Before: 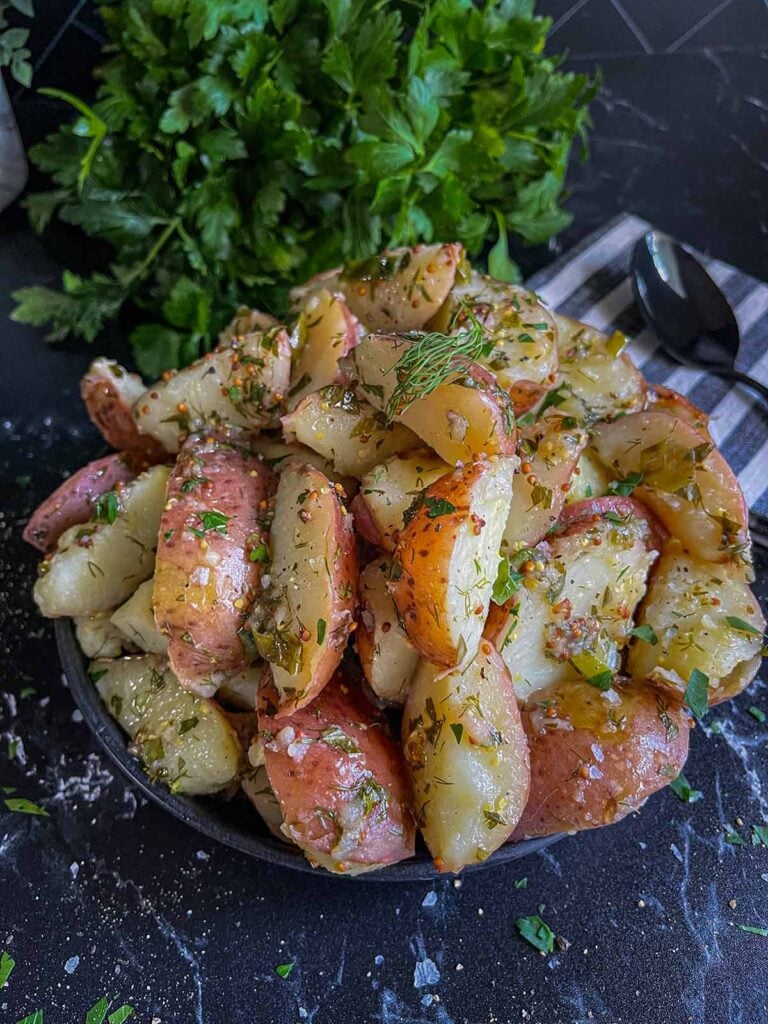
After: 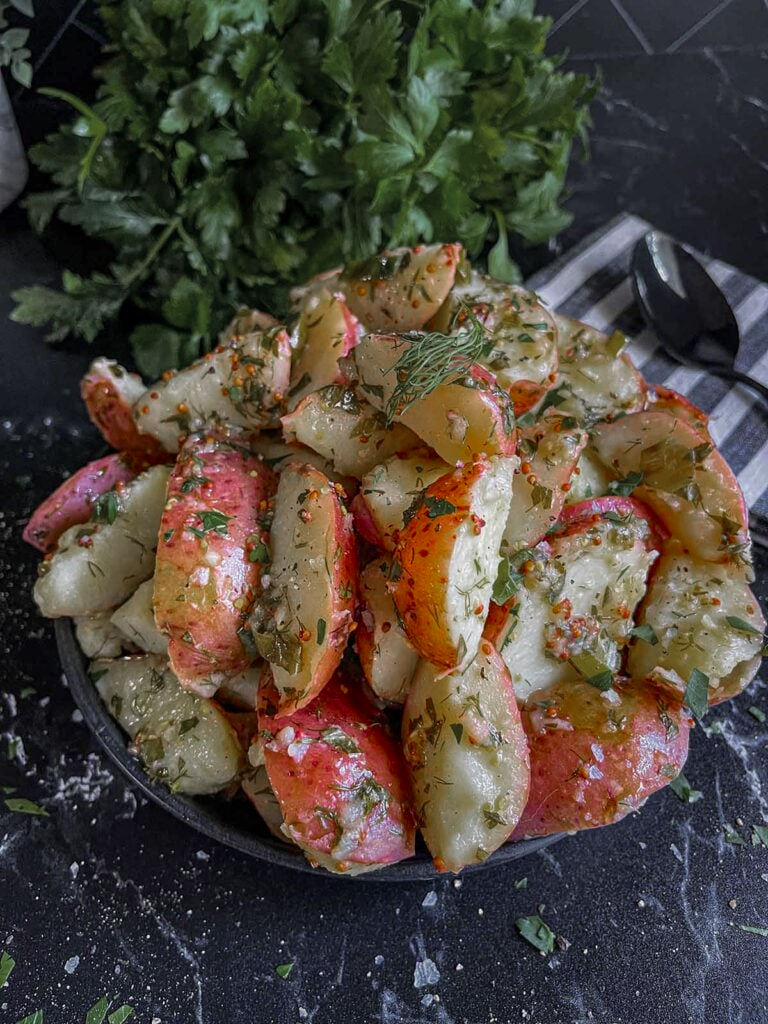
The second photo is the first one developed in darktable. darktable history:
color zones: curves: ch0 [(0, 0.48) (0.209, 0.398) (0.305, 0.332) (0.429, 0.493) (0.571, 0.5) (0.714, 0.5) (0.857, 0.5) (1, 0.48)]; ch1 [(0, 0.736) (0.143, 0.625) (0.225, 0.371) (0.429, 0.256) (0.571, 0.241) (0.714, 0.213) (0.857, 0.48) (1, 0.736)]; ch2 [(0, 0.448) (0.143, 0.498) (0.286, 0.5) (0.429, 0.5) (0.571, 0.5) (0.714, 0.5) (0.857, 0.5) (1, 0.448)]
local contrast: mode bilateral grid, contrast 10, coarseness 25, detail 115%, midtone range 0.2
